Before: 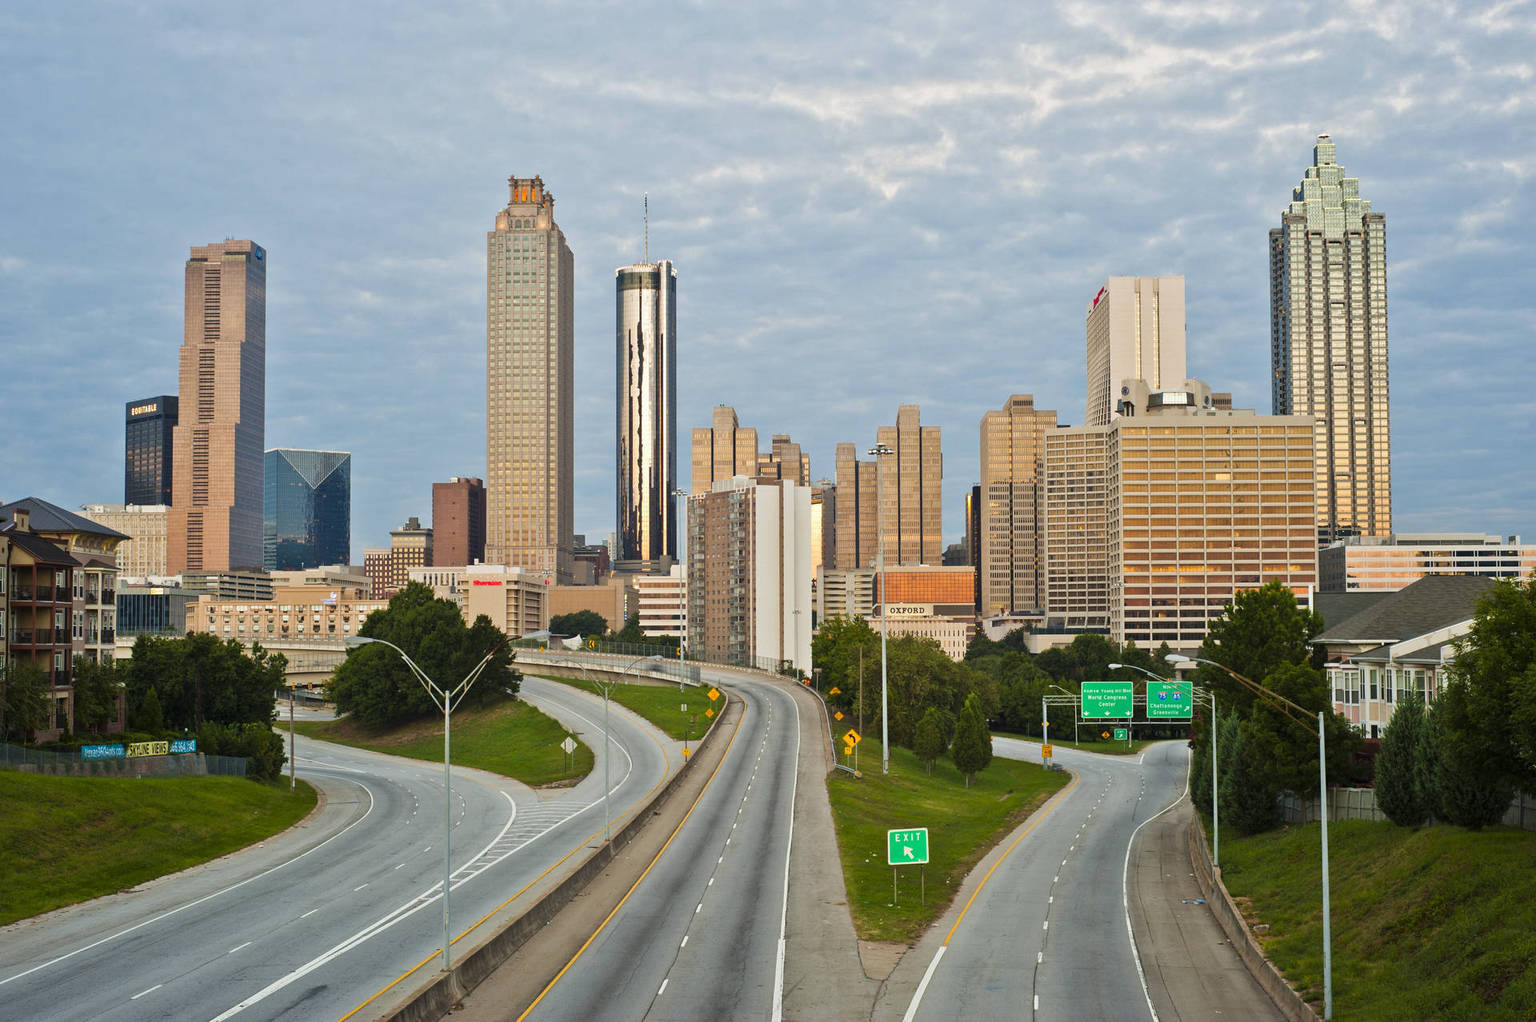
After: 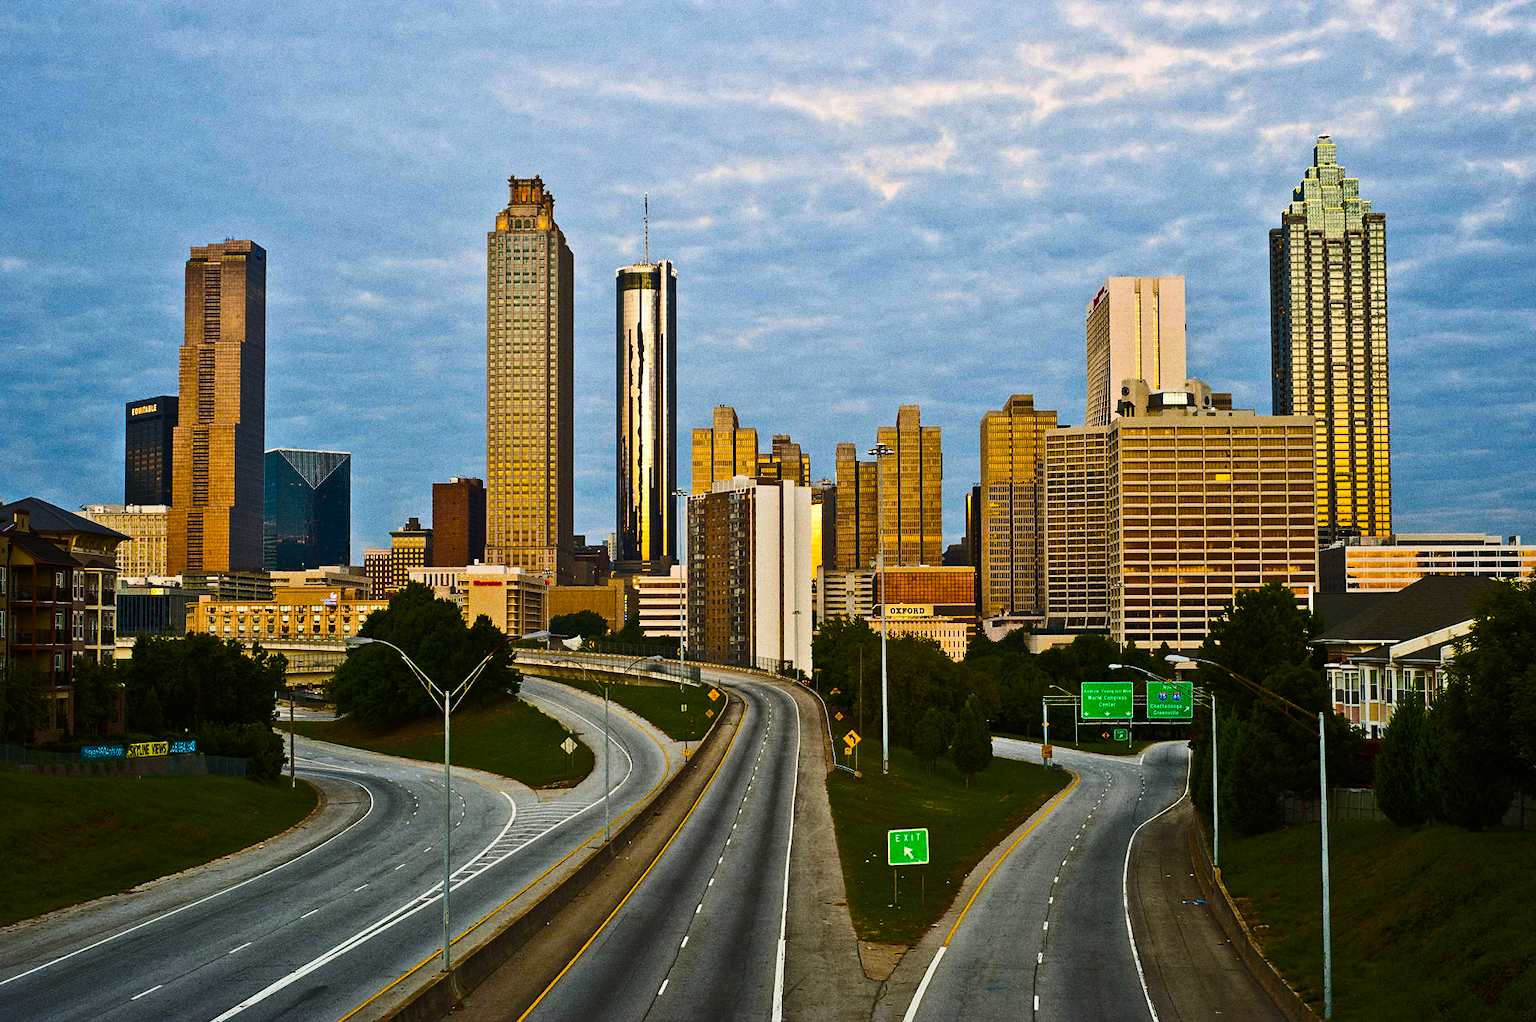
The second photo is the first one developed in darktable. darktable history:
sharpen: amount 0.2
contrast brightness saturation: contrast 0.14
color correction: highlights a* 3.12, highlights b* -1.55, shadows a* -0.101, shadows b* 2.52, saturation 0.98
color balance rgb: linear chroma grading › global chroma 40.15%, perceptual saturation grading › global saturation 60.58%, perceptual saturation grading › highlights 20.44%, perceptual saturation grading › shadows -50.36%, perceptual brilliance grading › highlights 2.19%, perceptual brilliance grading › mid-tones -50.36%, perceptual brilliance grading › shadows -50.36%
grain: coarseness 0.09 ISO, strength 40%
